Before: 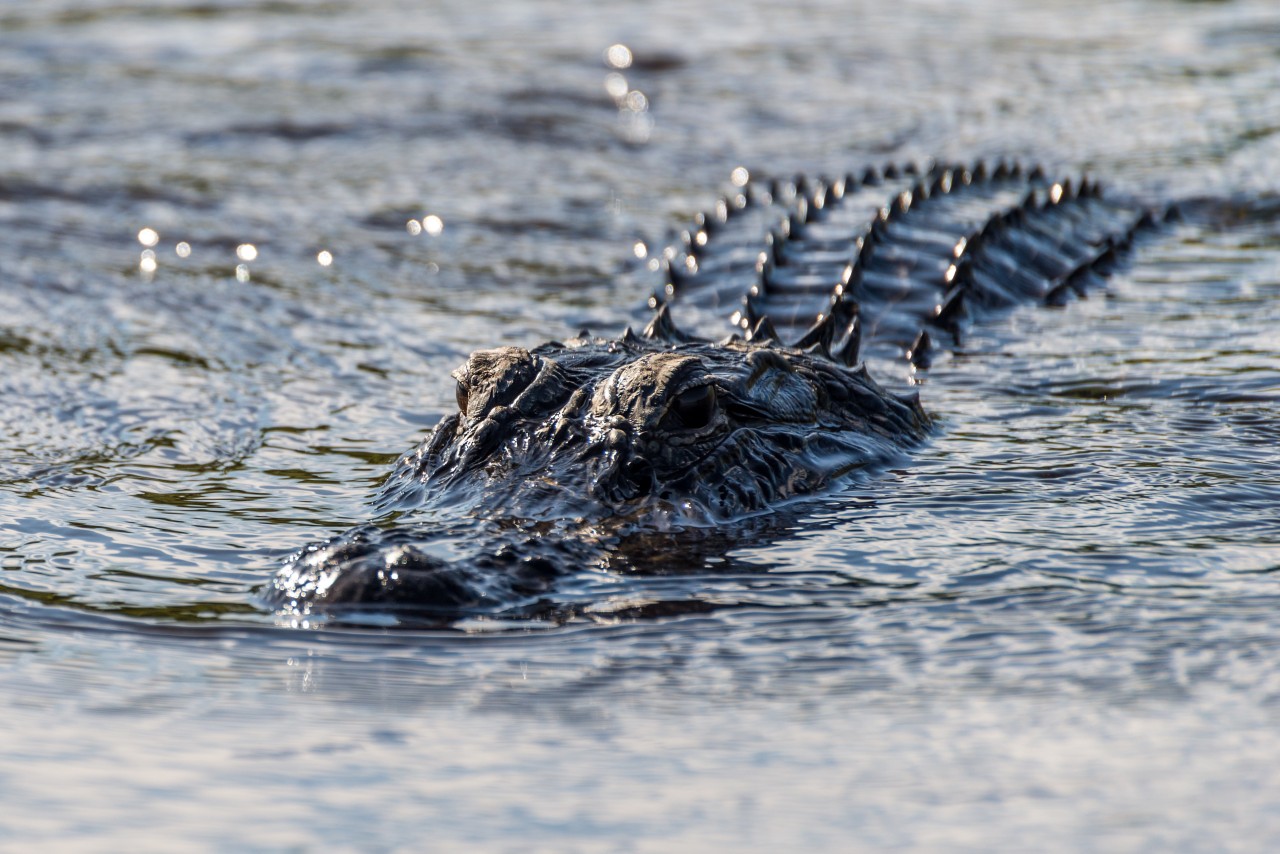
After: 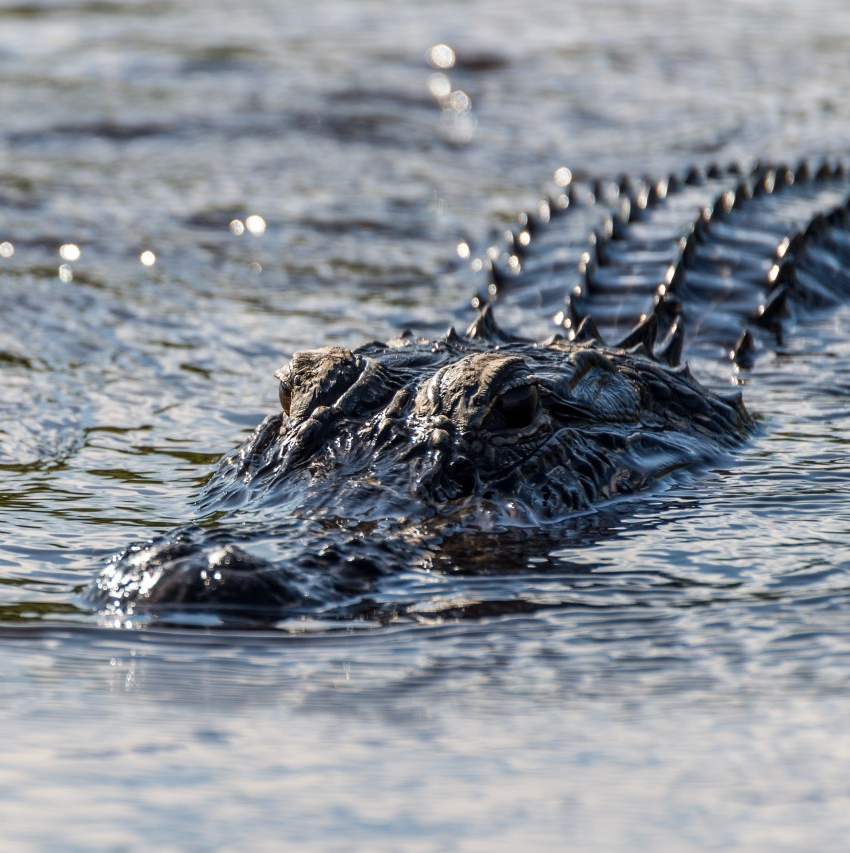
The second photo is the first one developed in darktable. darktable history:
crop and rotate: left 13.847%, right 19.688%
